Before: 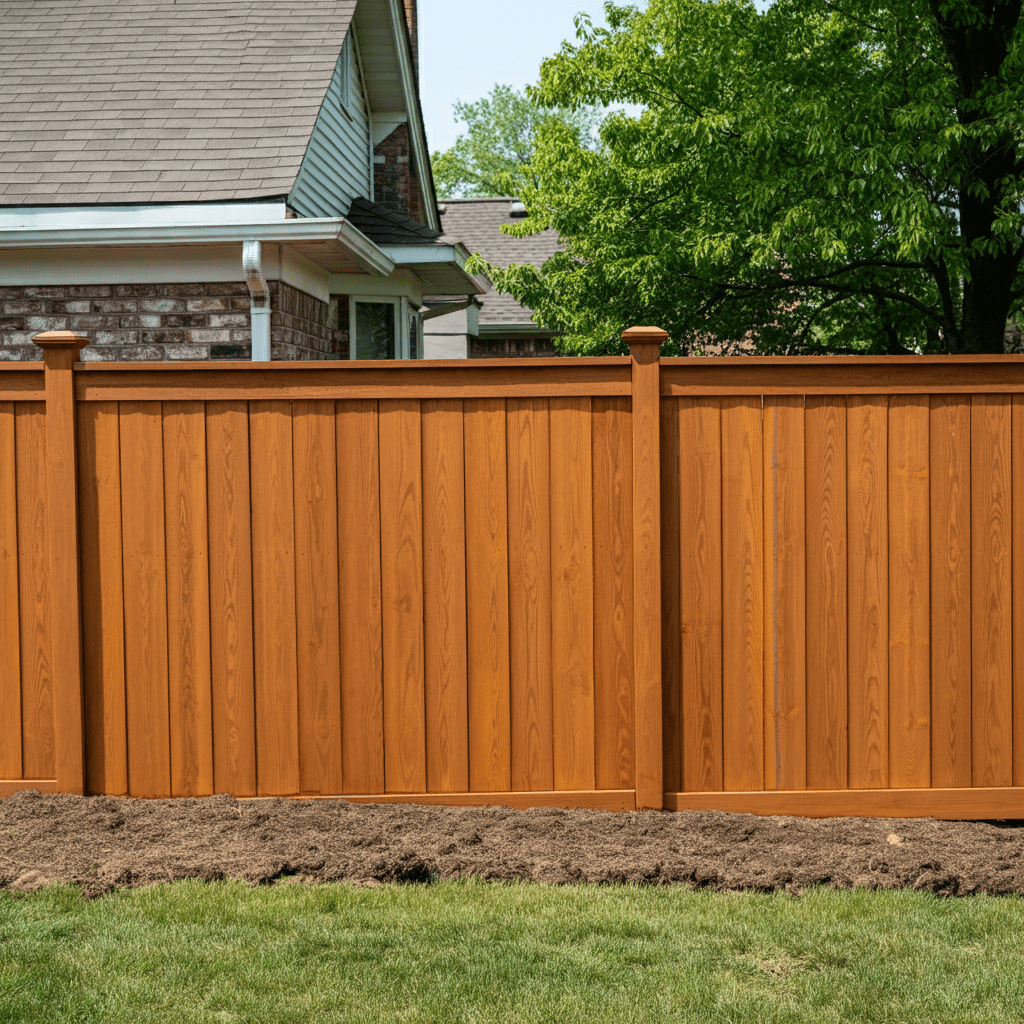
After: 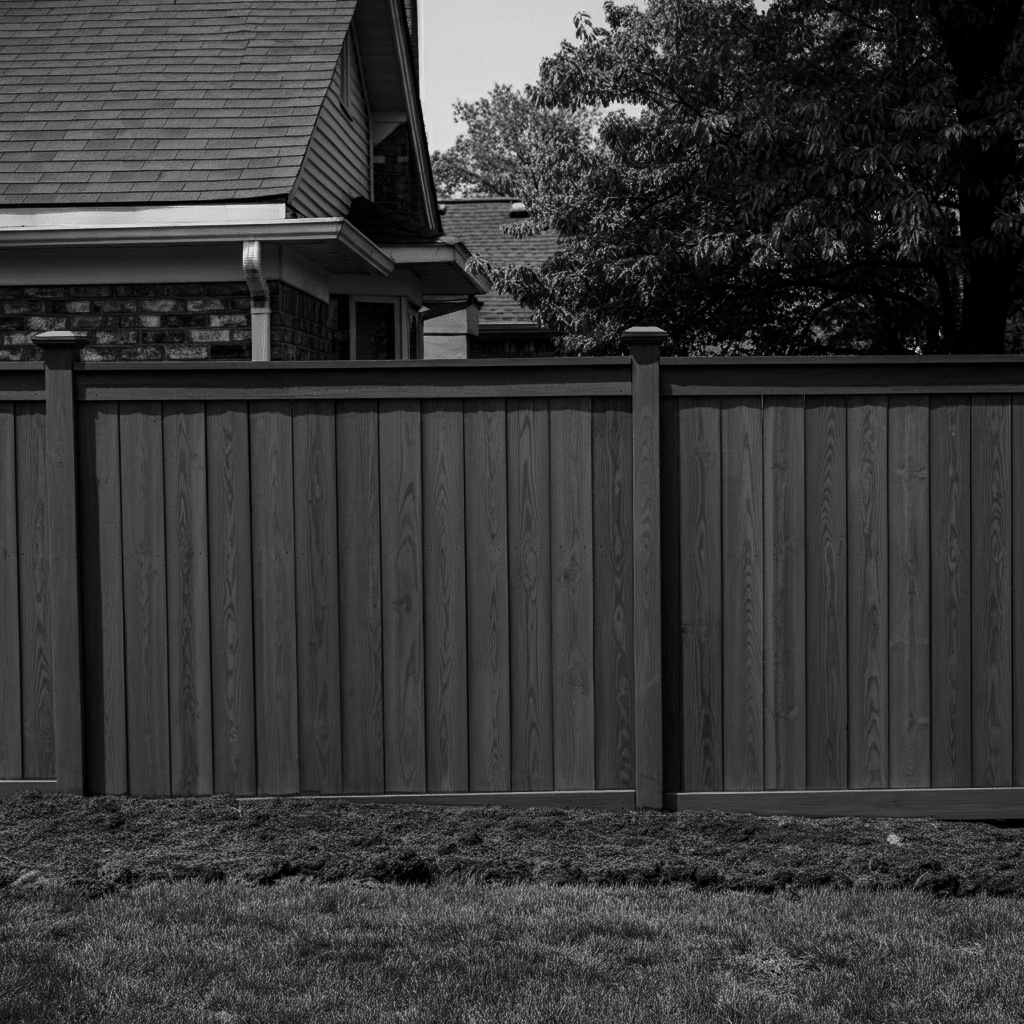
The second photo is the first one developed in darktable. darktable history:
contrast brightness saturation: contrast -0.039, brightness -0.59, saturation -0.986
